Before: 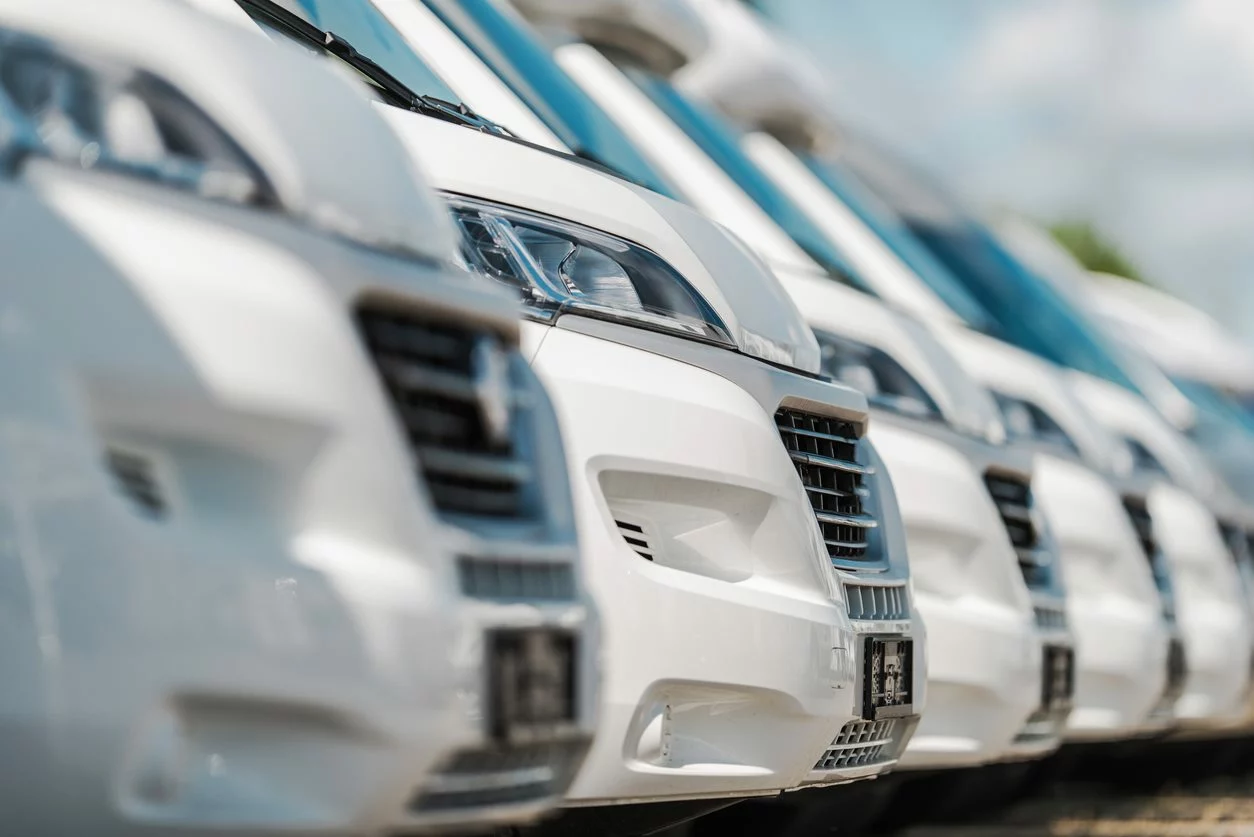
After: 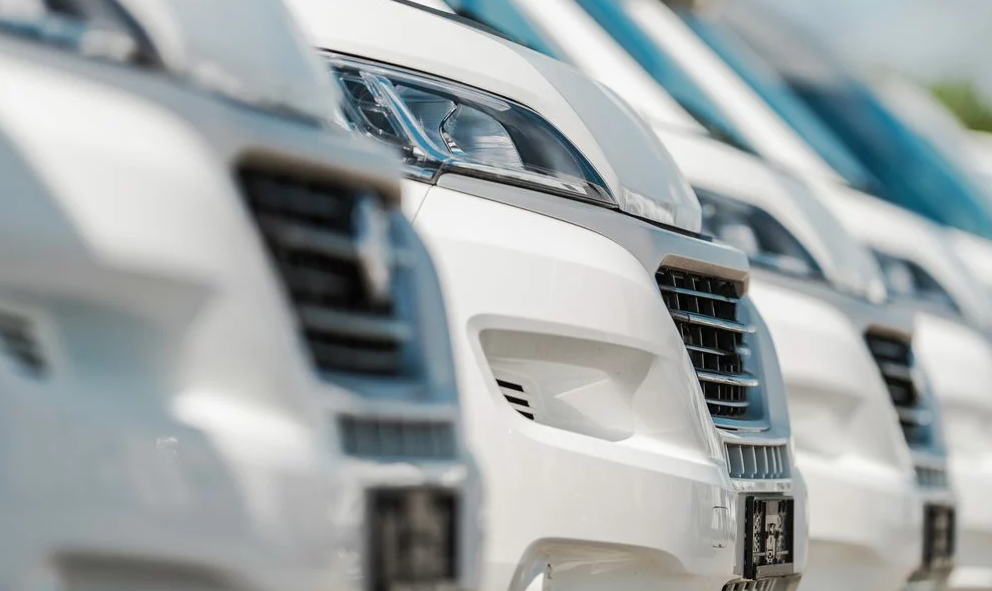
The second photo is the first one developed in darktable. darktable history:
crop: left 9.535%, top 16.894%, right 11.298%, bottom 12.399%
